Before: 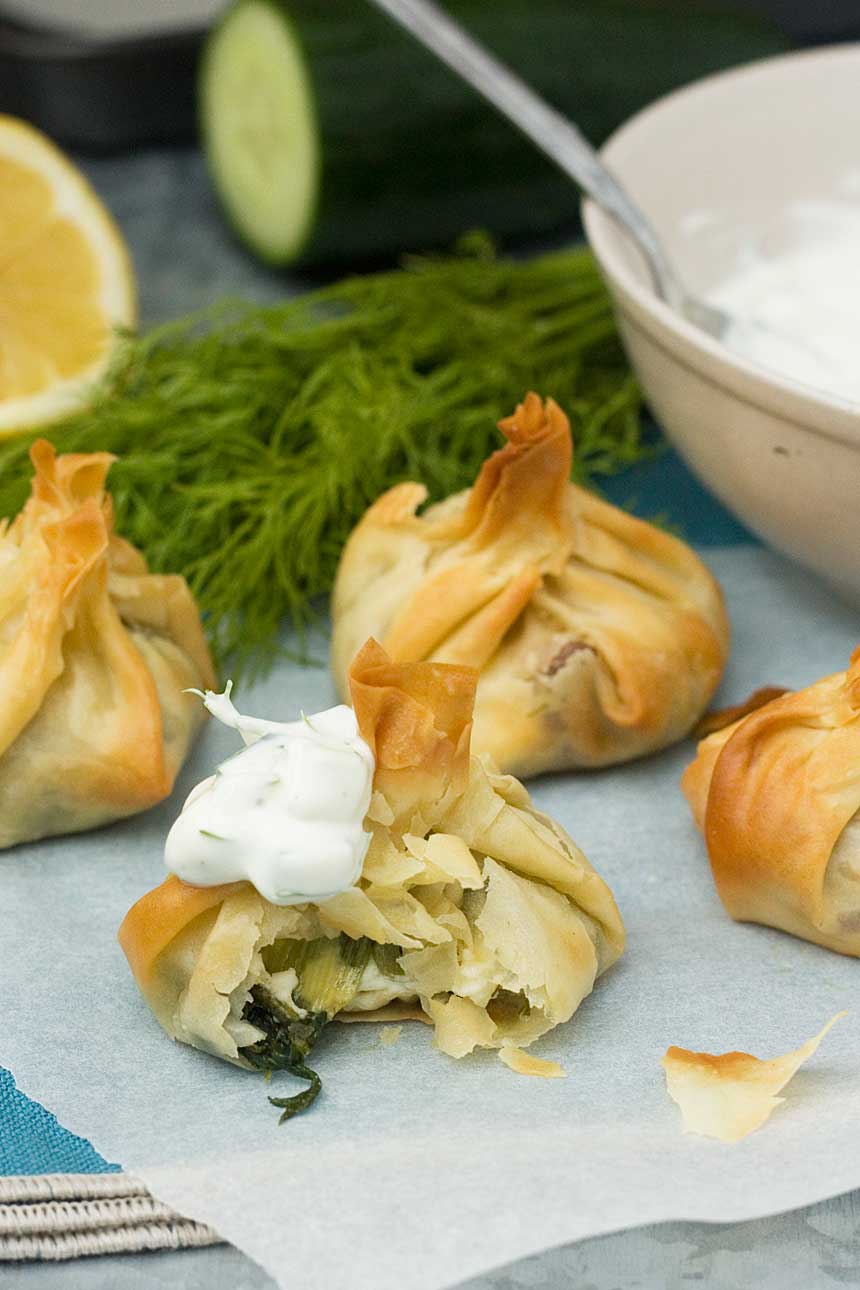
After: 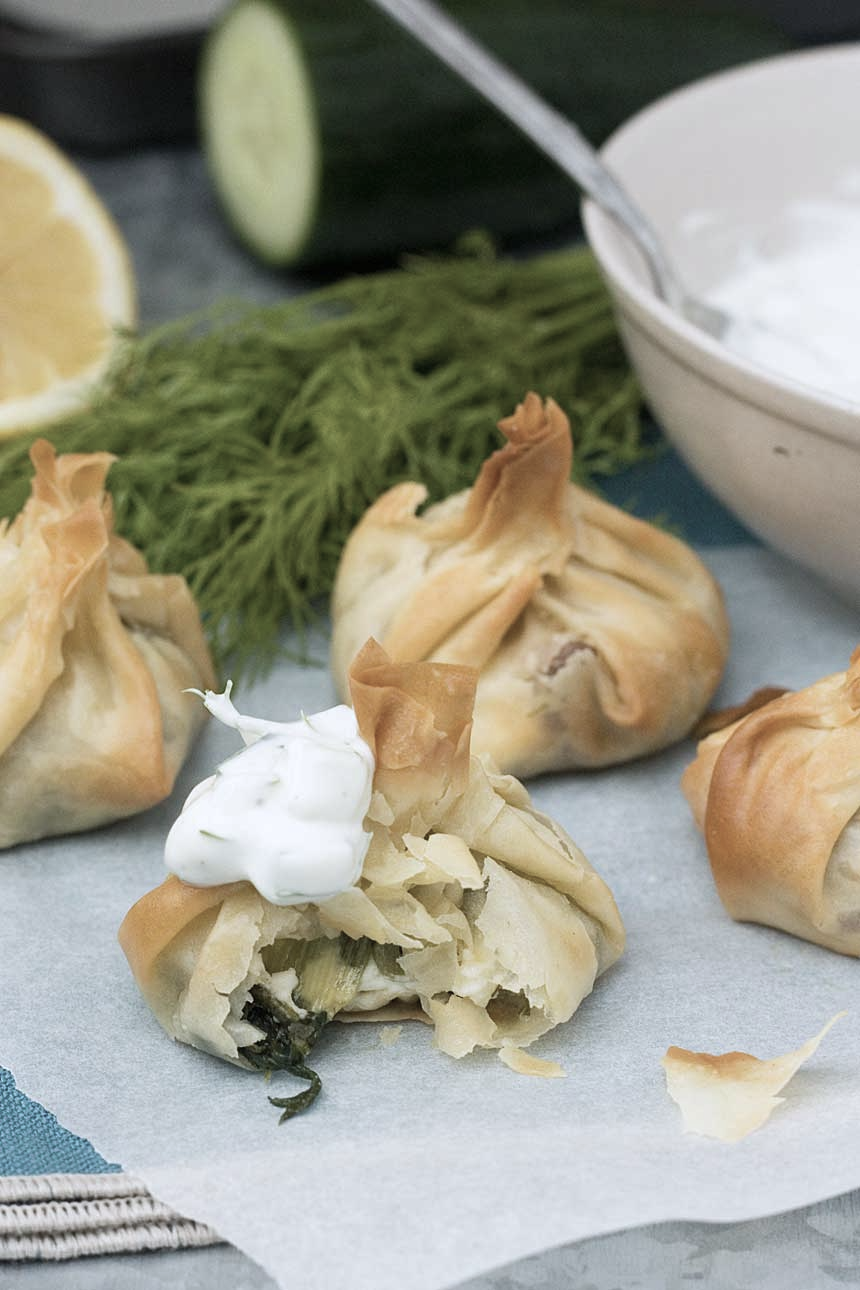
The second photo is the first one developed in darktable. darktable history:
color calibration: illuminant as shot in camera, x 0.358, y 0.373, temperature 4628.91 K
color correction: highlights b* 0.006, saturation 0.585
